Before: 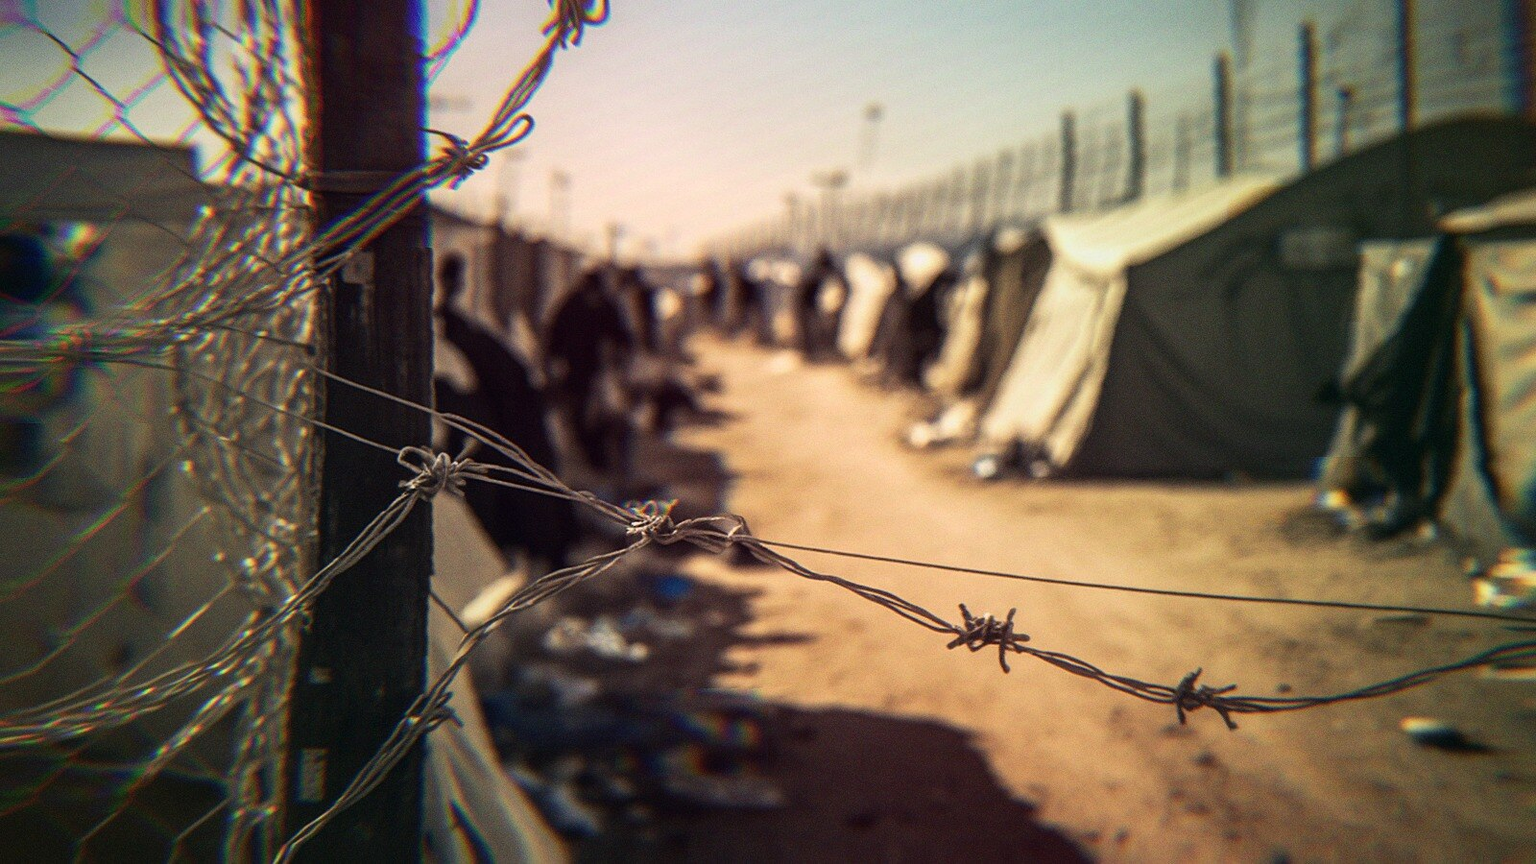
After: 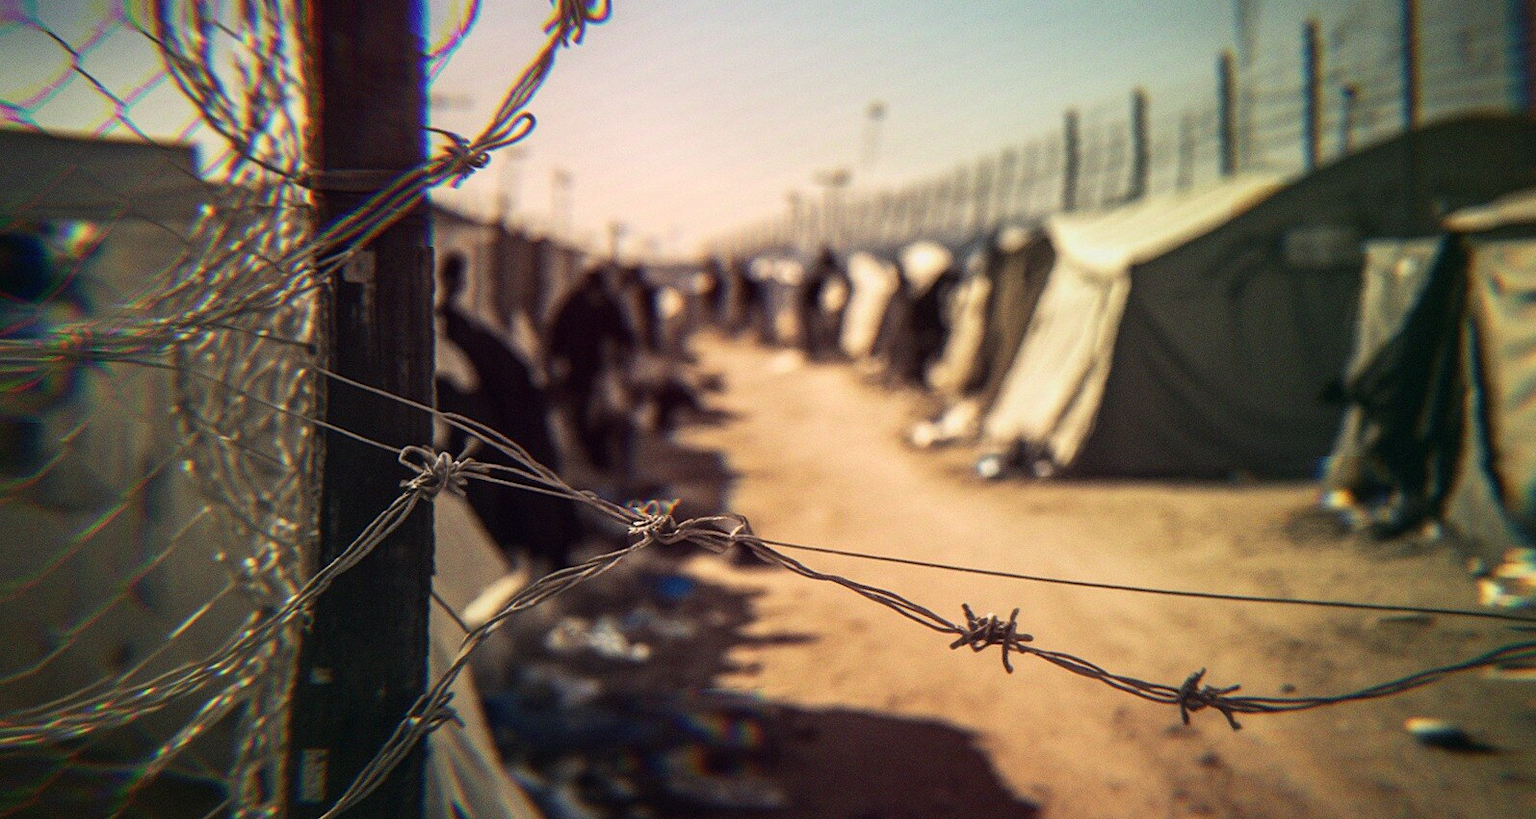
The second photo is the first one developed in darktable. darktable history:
crop: top 0.3%, right 0.265%, bottom 5.055%
